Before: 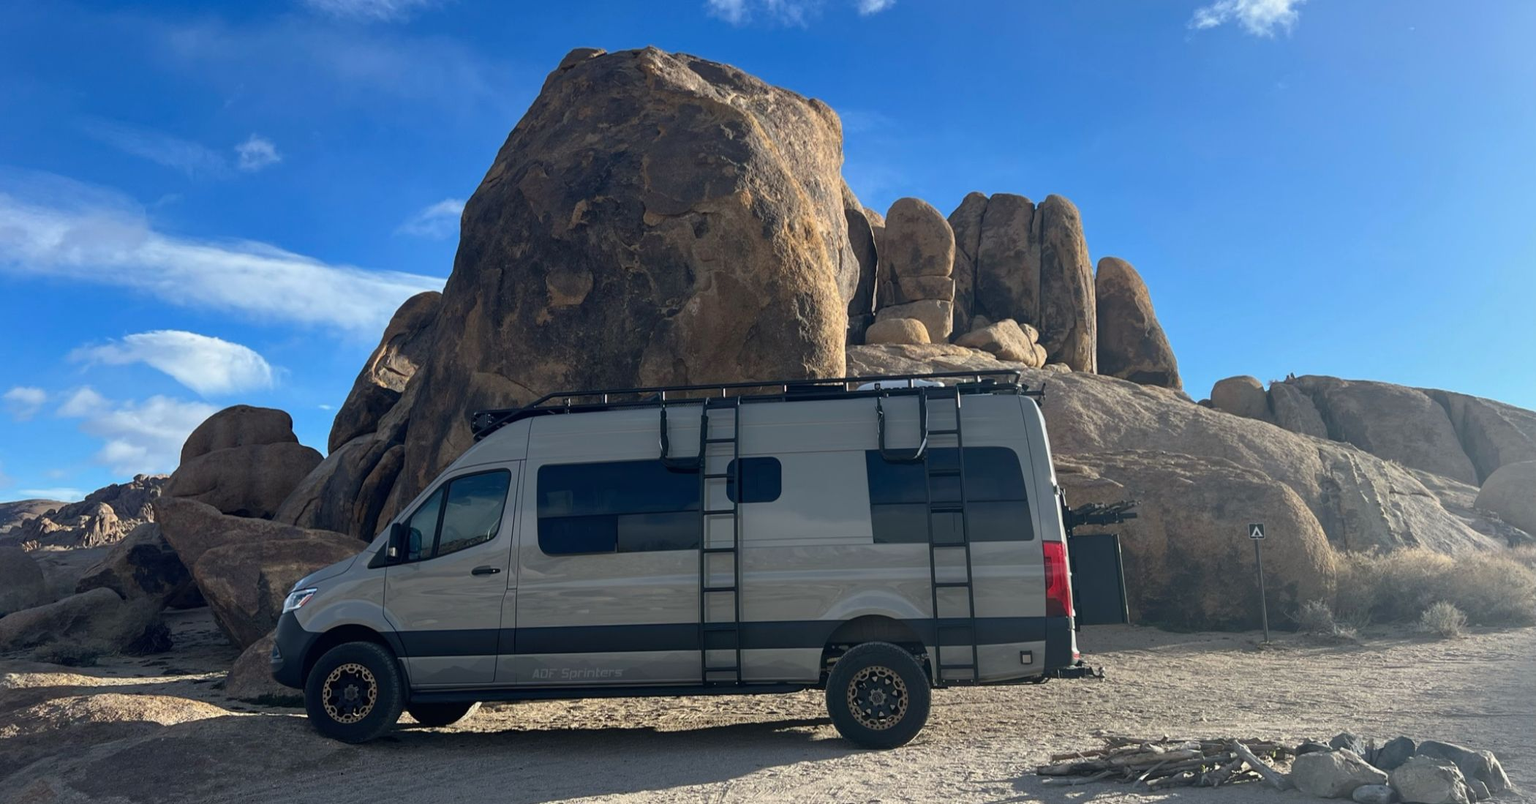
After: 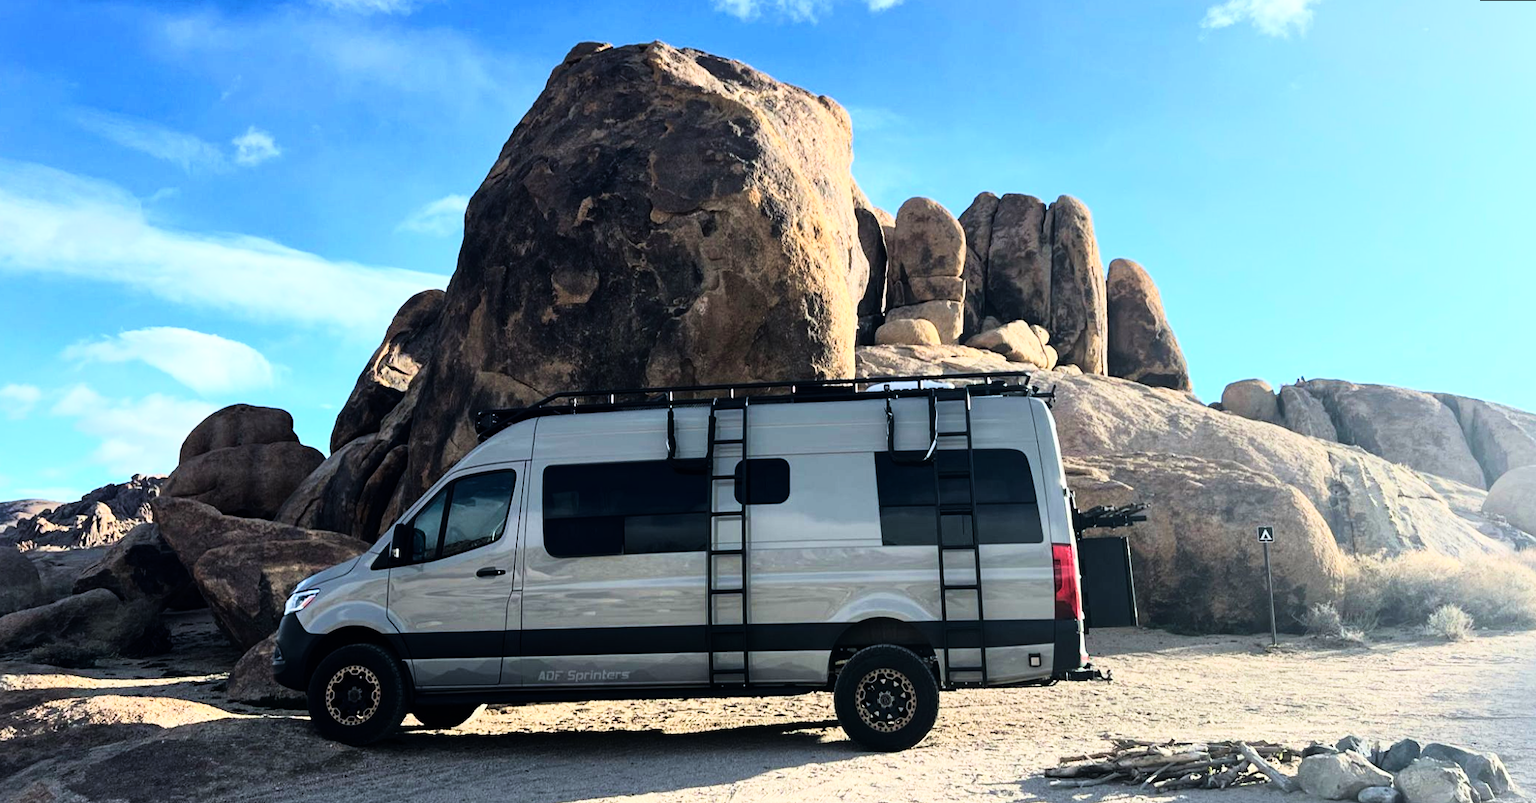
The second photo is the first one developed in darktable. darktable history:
color correction: saturation 0.98
rgb curve: curves: ch0 [(0, 0) (0.21, 0.15) (0.24, 0.21) (0.5, 0.75) (0.75, 0.96) (0.89, 0.99) (1, 1)]; ch1 [(0, 0.02) (0.21, 0.13) (0.25, 0.2) (0.5, 0.67) (0.75, 0.9) (0.89, 0.97) (1, 1)]; ch2 [(0, 0.02) (0.21, 0.13) (0.25, 0.2) (0.5, 0.67) (0.75, 0.9) (0.89, 0.97) (1, 1)], compensate middle gray true
rotate and perspective: rotation 0.174°, lens shift (vertical) 0.013, lens shift (horizontal) 0.019, shear 0.001, automatic cropping original format, crop left 0.007, crop right 0.991, crop top 0.016, crop bottom 0.997
velvia: strength 29%
